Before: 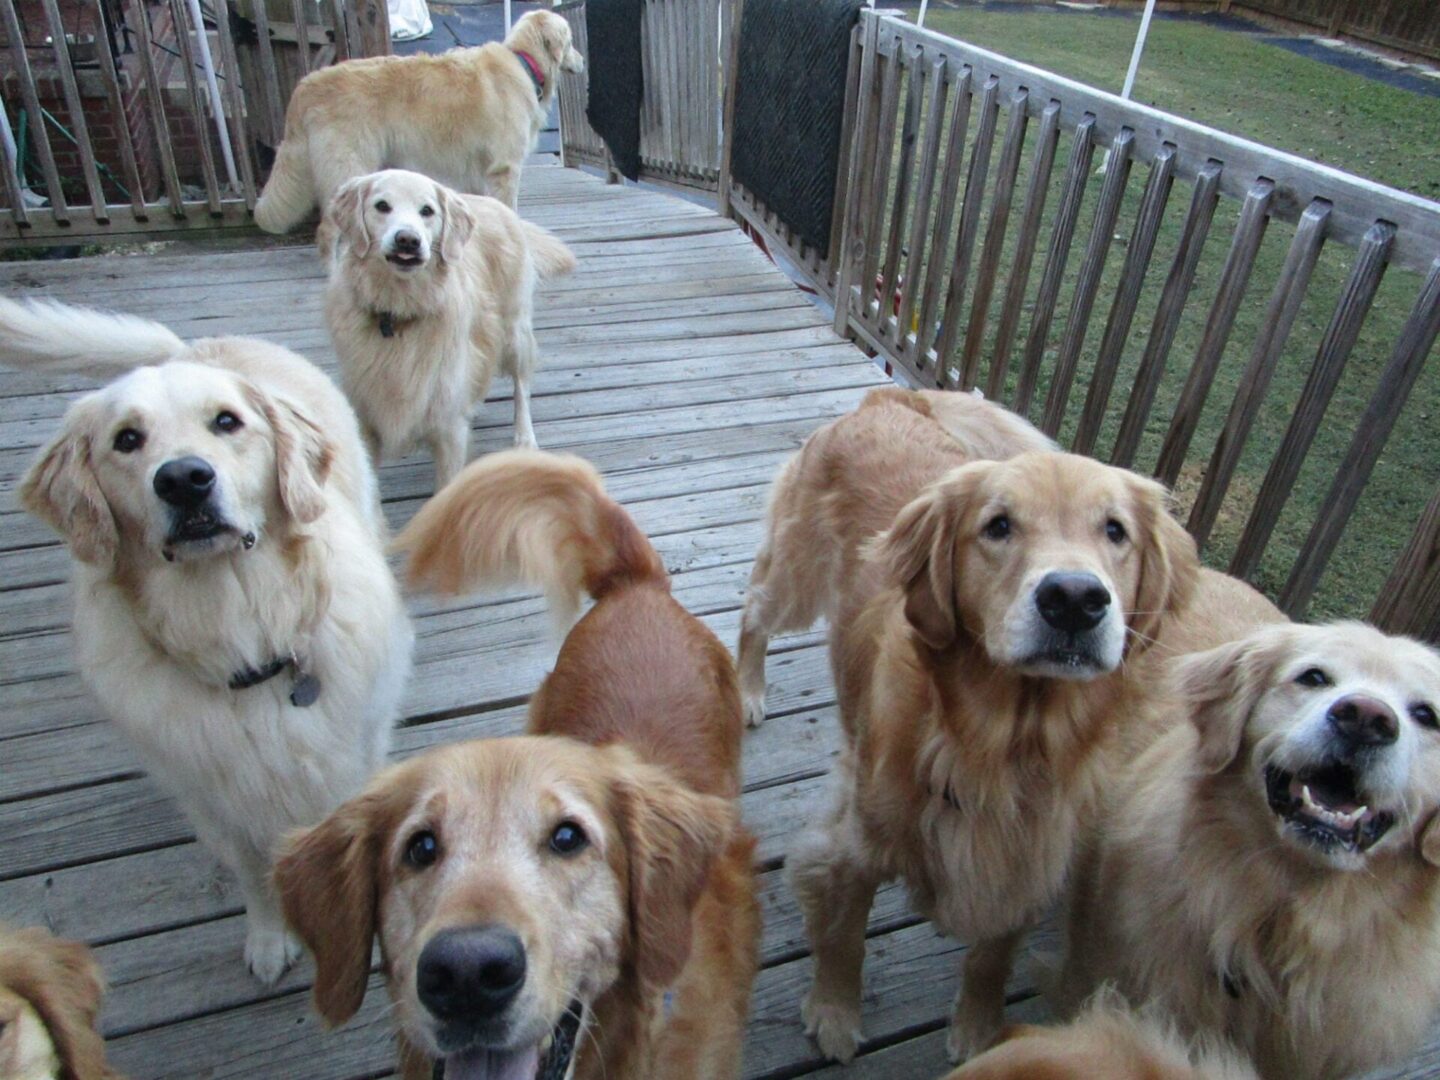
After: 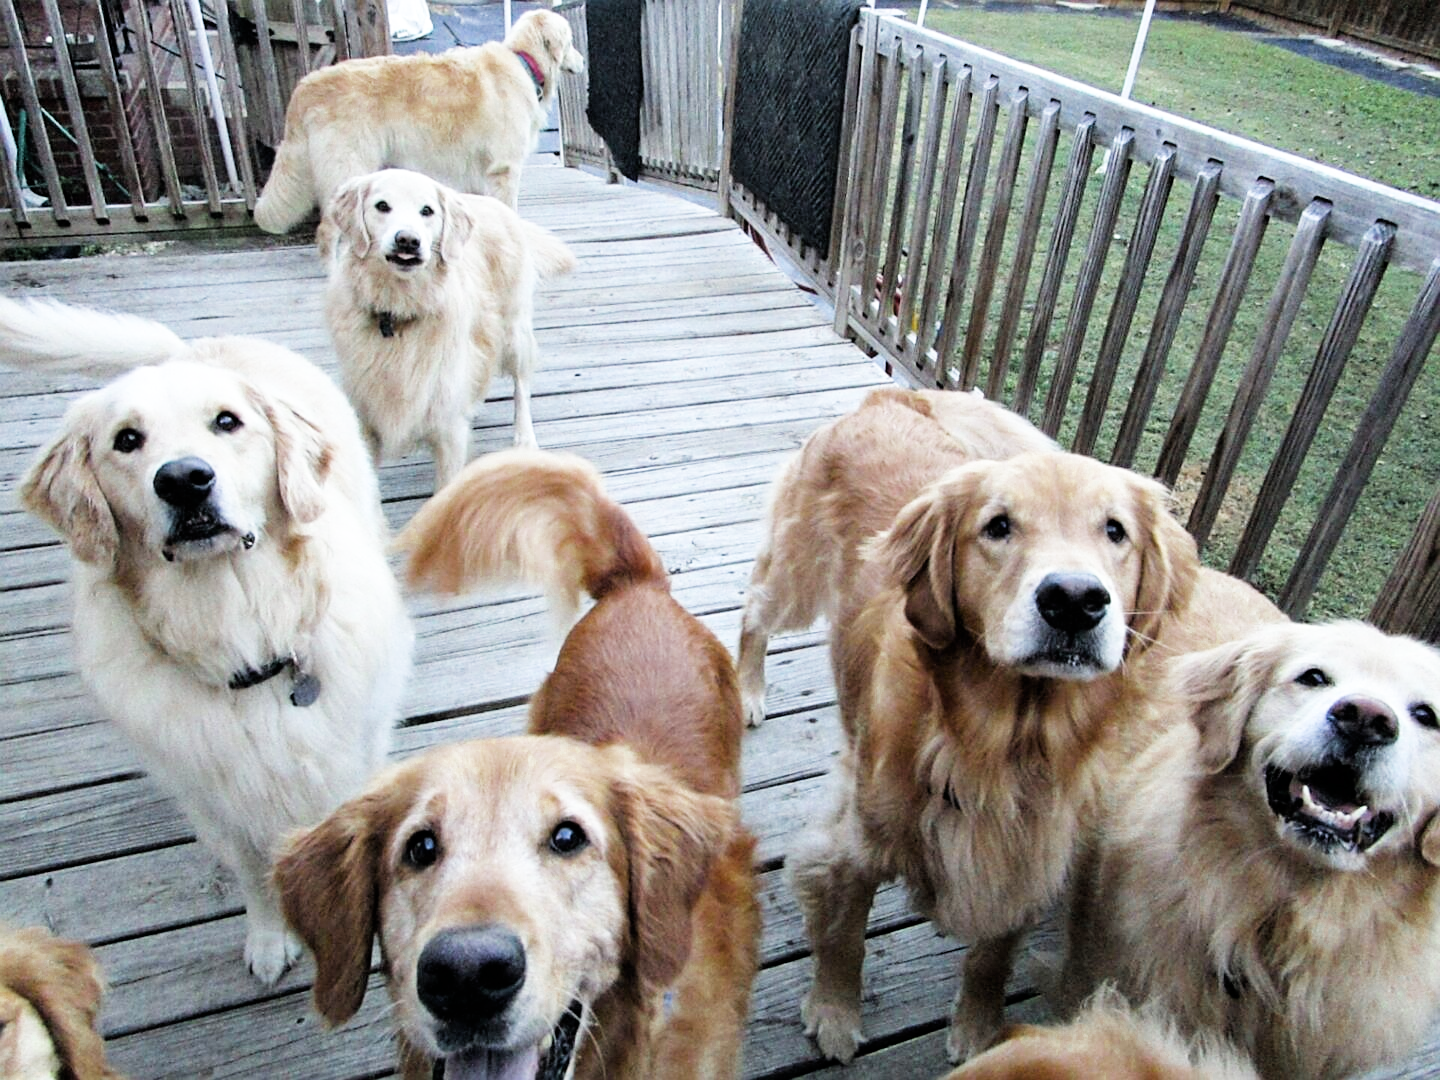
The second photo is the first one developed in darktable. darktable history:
exposure: black level correction 0, exposure 1 EV, compensate exposure bias true, compensate highlight preservation false
color zones: curves: ch0 [(0.11, 0.396) (0.195, 0.36) (0.25, 0.5) (0.303, 0.412) (0.357, 0.544) (0.75, 0.5) (0.967, 0.328)]; ch1 [(0, 0.468) (0.112, 0.512) (0.202, 0.6) (0.25, 0.5) (0.307, 0.352) (0.357, 0.544) (0.75, 0.5) (0.963, 0.524)]
filmic rgb: black relative exposure -5 EV, white relative exposure 3.5 EV, hardness 3.19, contrast 1.3, highlights saturation mix -50%
sharpen: on, module defaults
